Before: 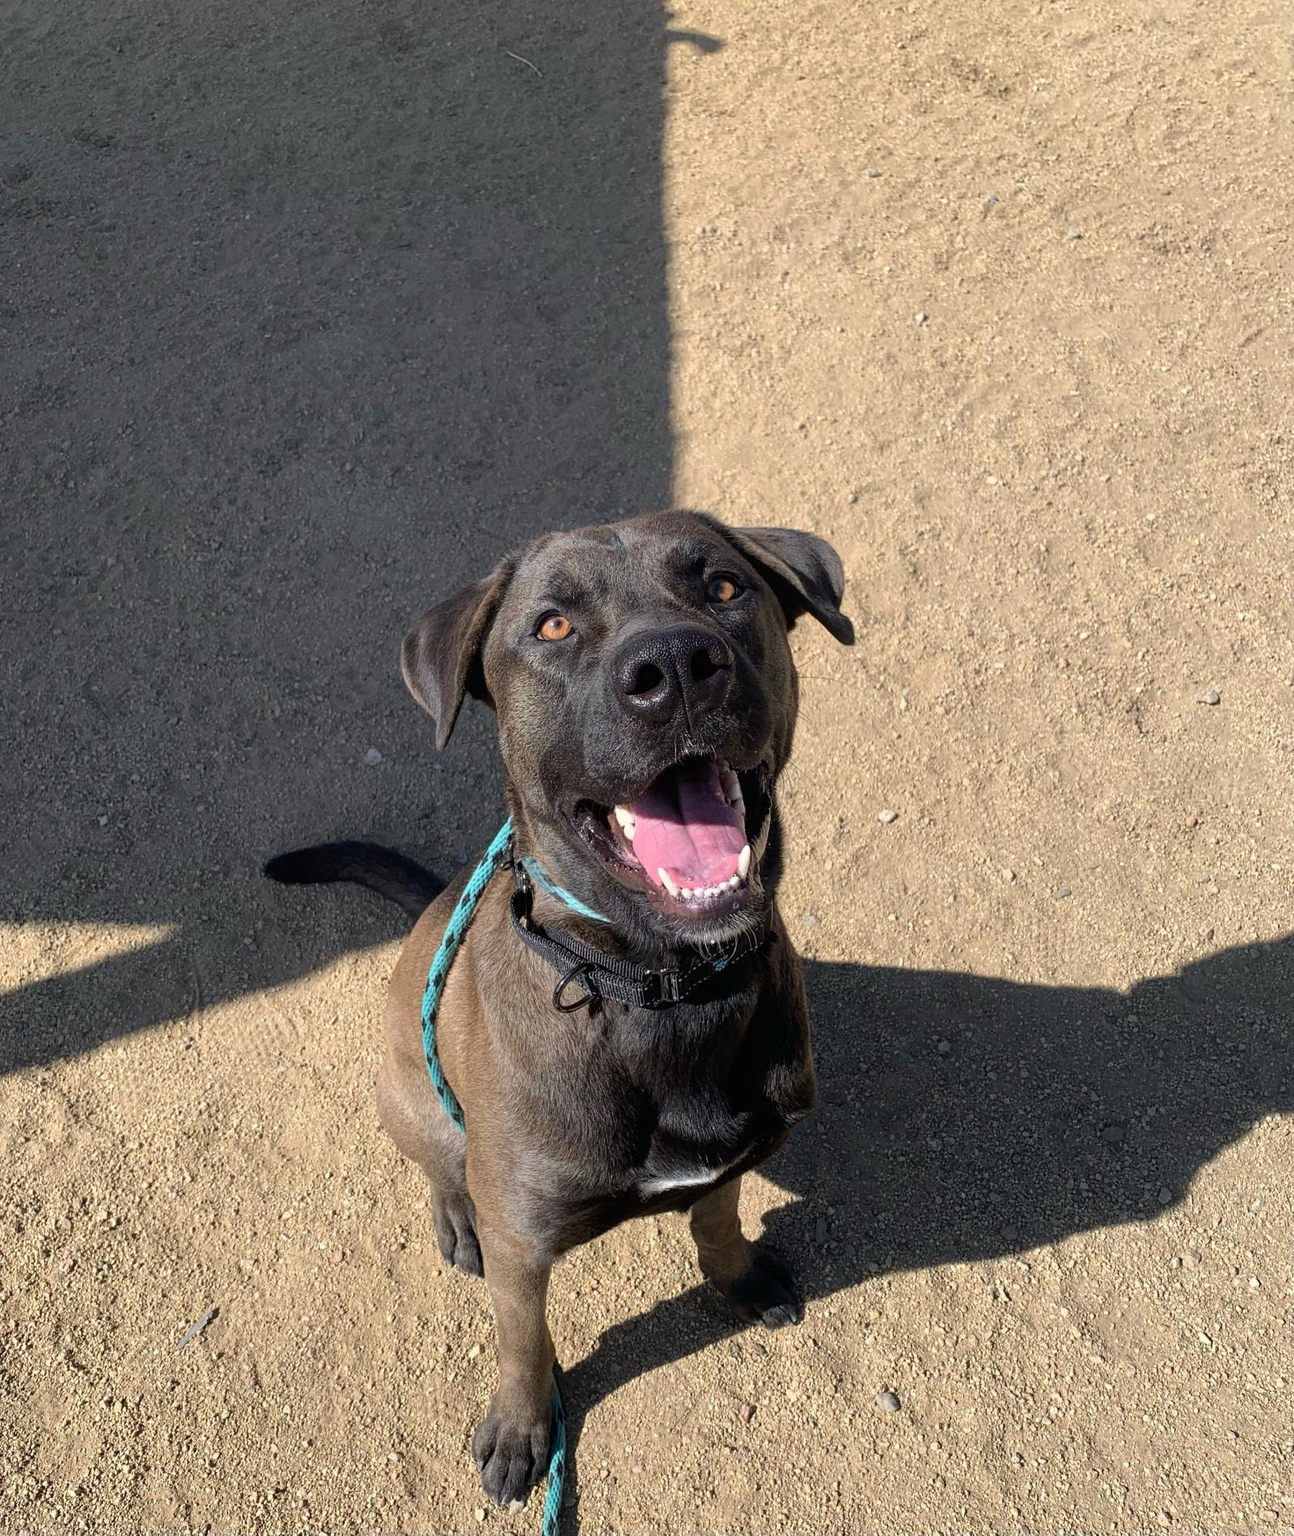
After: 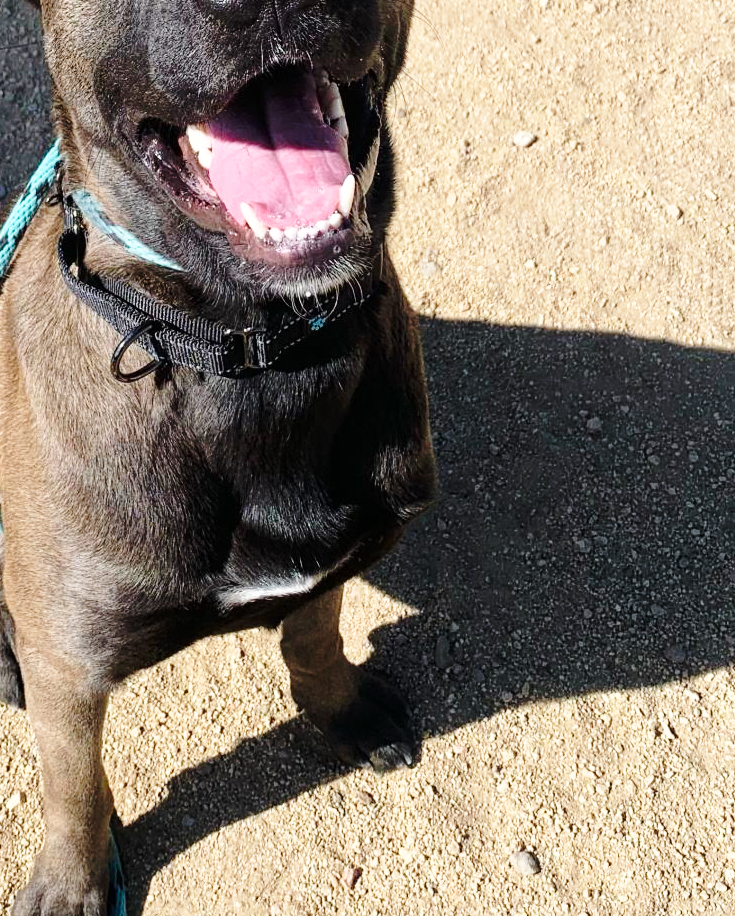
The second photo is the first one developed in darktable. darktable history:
crop: left 35.864%, top 45.824%, right 18.188%, bottom 5.934%
base curve: curves: ch0 [(0, 0) (0.036, 0.037) (0.121, 0.228) (0.46, 0.76) (0.859, 0.983) (1, 1)], preserve colors none
